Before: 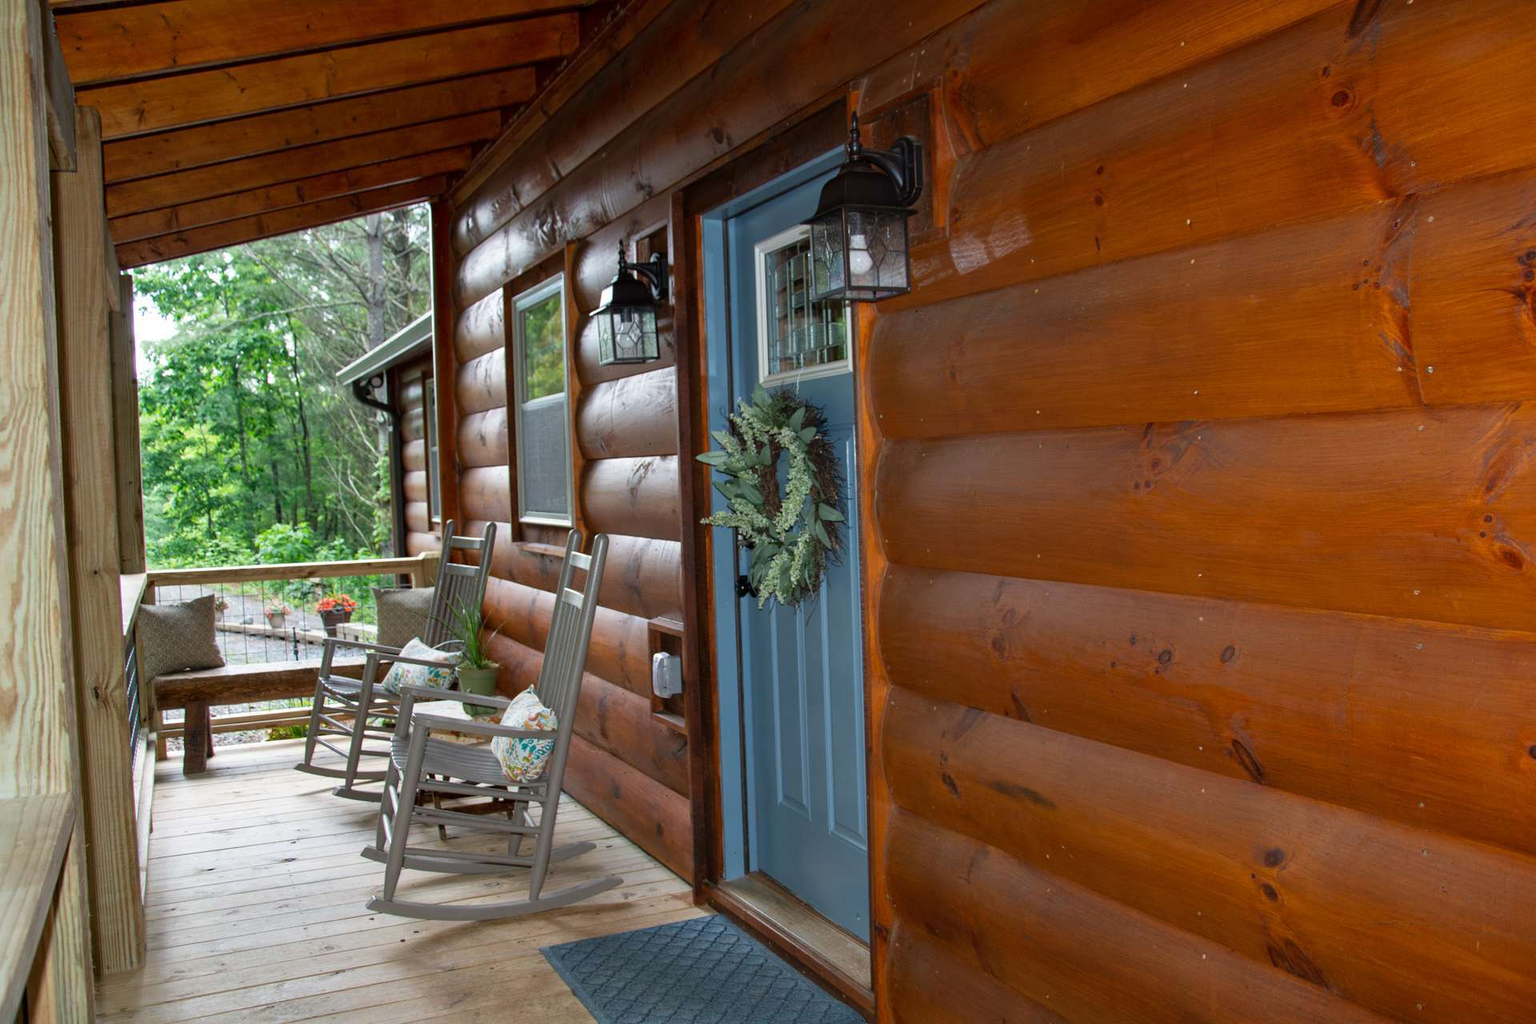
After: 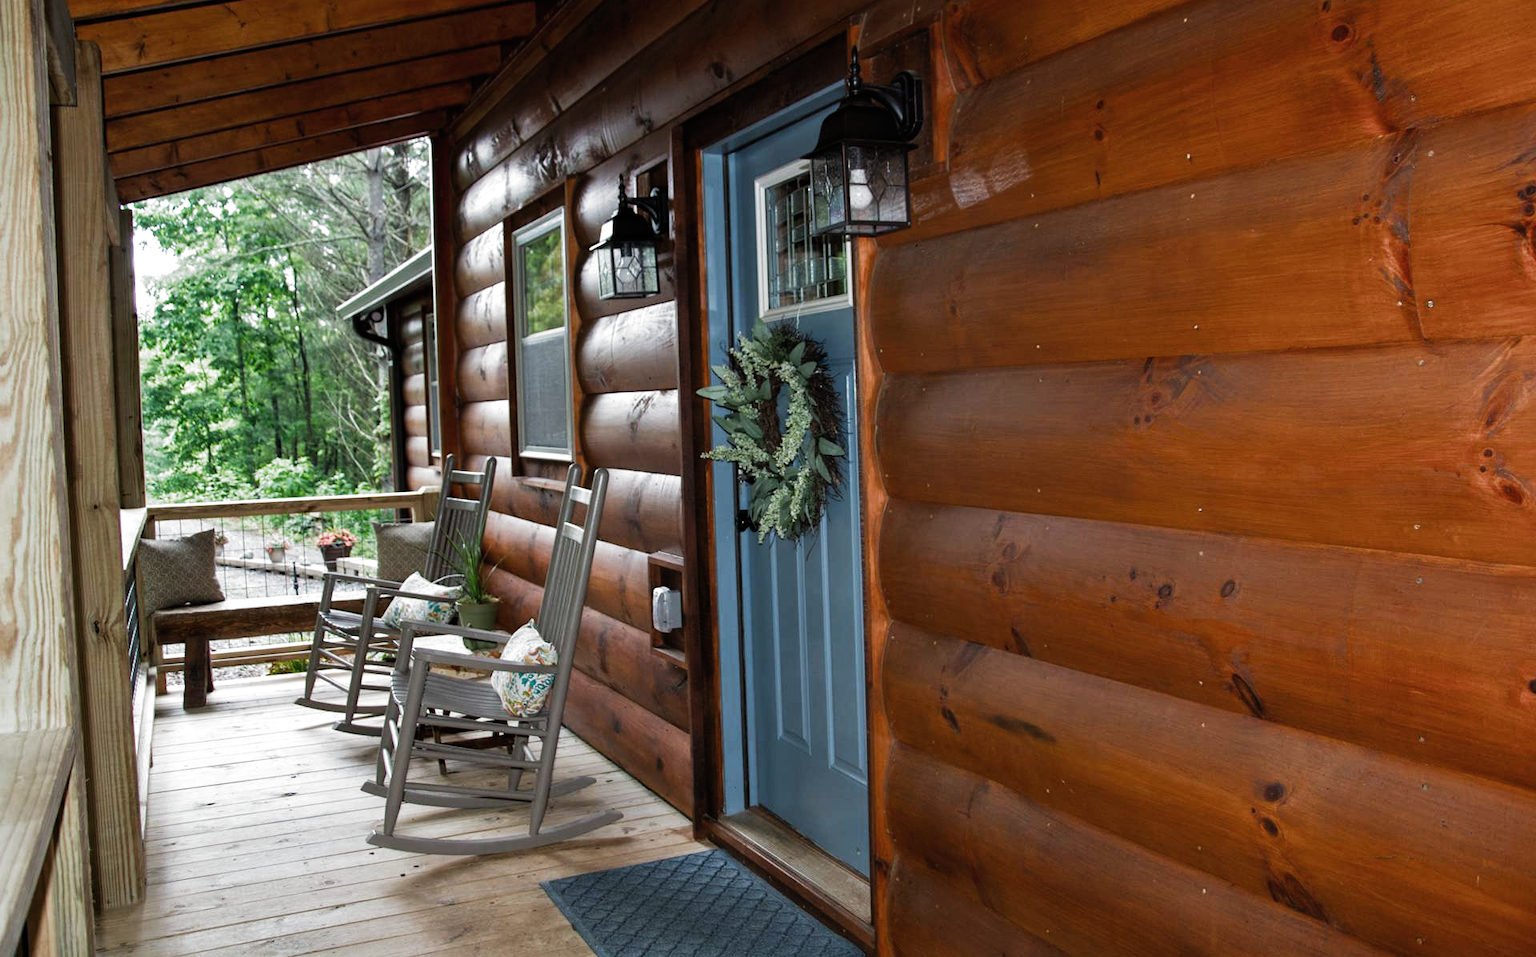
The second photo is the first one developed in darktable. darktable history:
filmic rgb: black relative exposure -8 EV, white relative exposure 2.2 EV, hardness 7.01, color science v5 (2021), contrast in shadows safe, contrast in highlights safe
contrast brightness saturation: contrast 0.05
crop and rotate: top 6.48%
